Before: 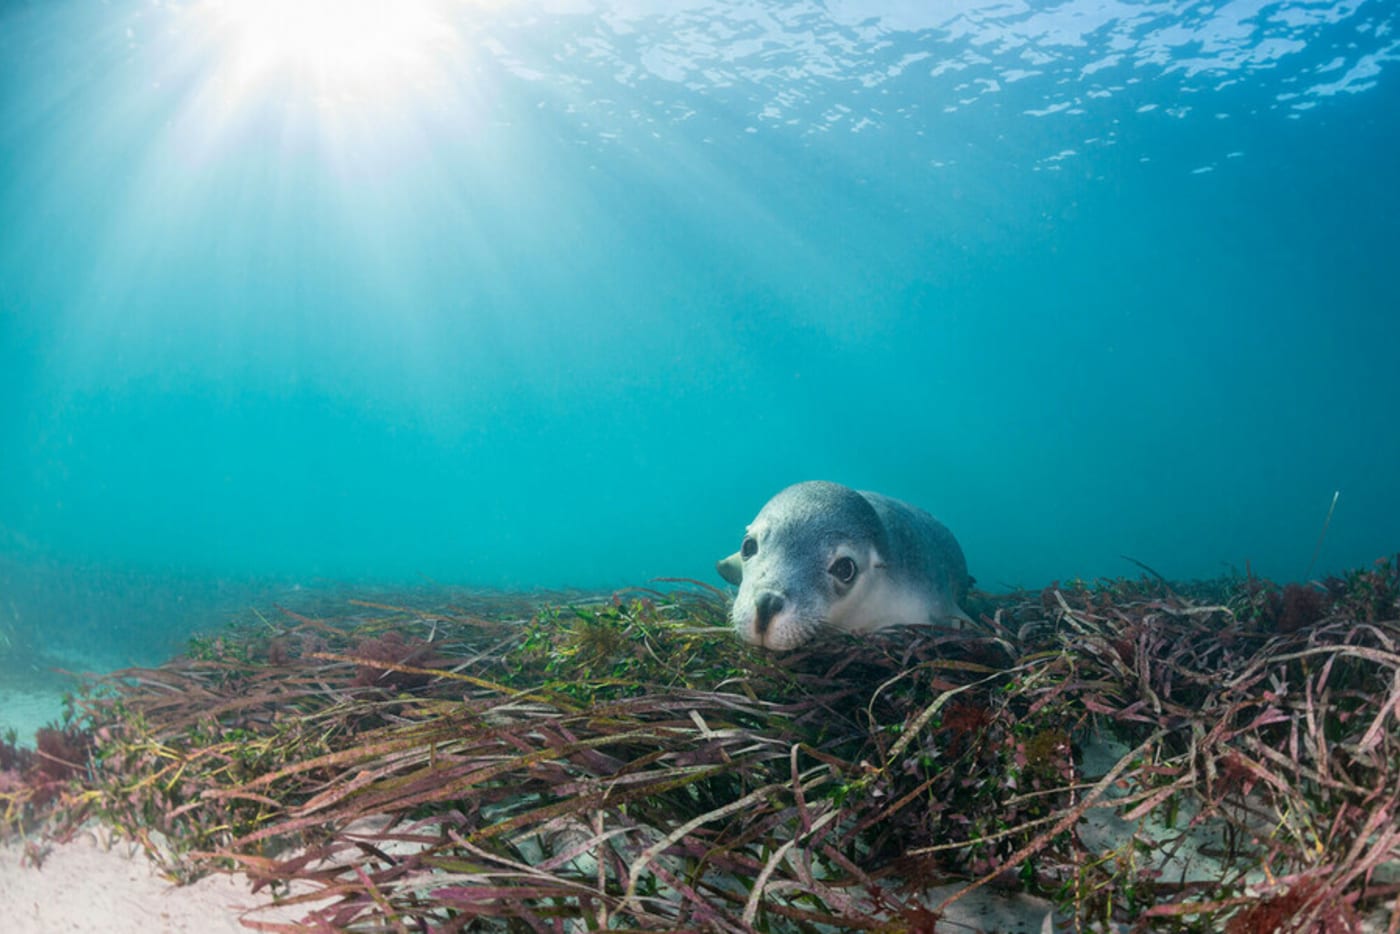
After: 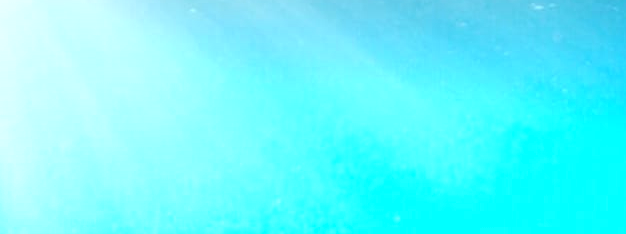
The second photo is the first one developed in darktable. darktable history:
exposure: exposure 0.131 EV, compensate highlight preservation false
crop: left 28.64%, top 16.832%, right 26.637%, bottom 58.055%
graduated density: density -3.9 EV
